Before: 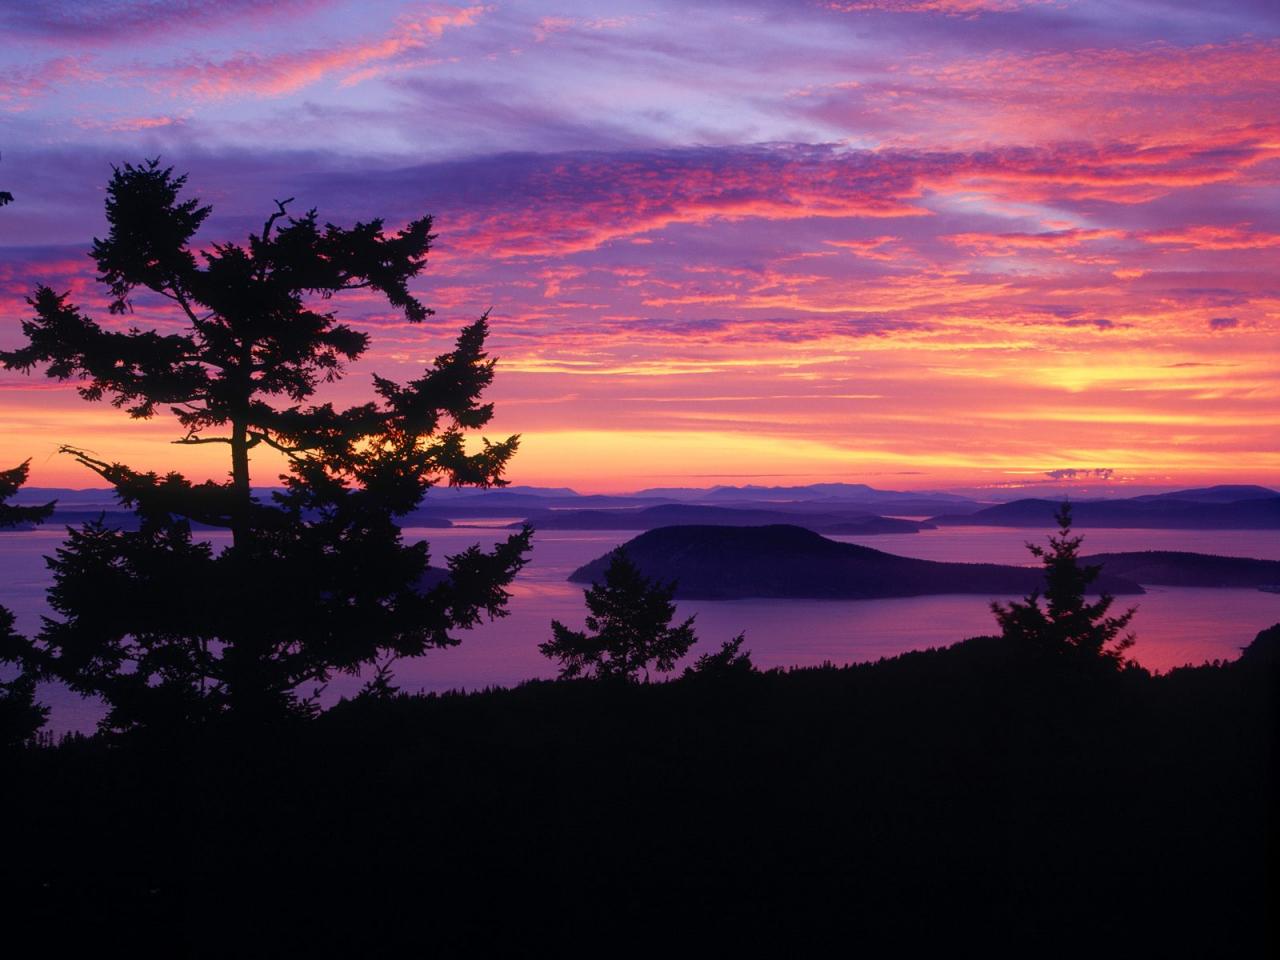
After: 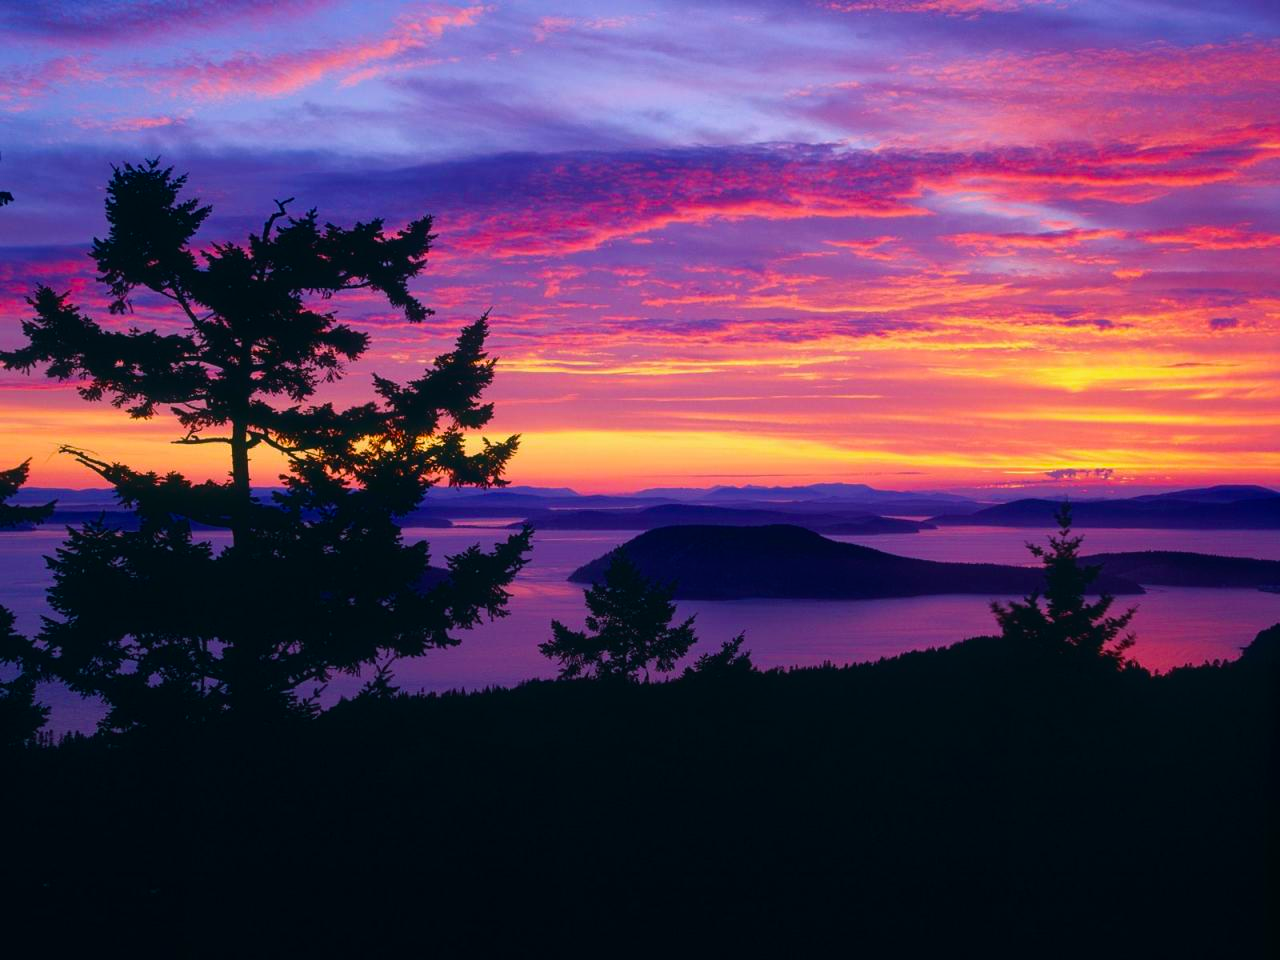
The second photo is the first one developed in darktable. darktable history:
color balance rgb: power › luminance -7.966%, power › chroma 2.26%, power › hue 219.77°, global offset › luminance 0.28%, linear chroma grading › global chroma 14.507%, perceptual saturation grading › global saturation 25.467%
